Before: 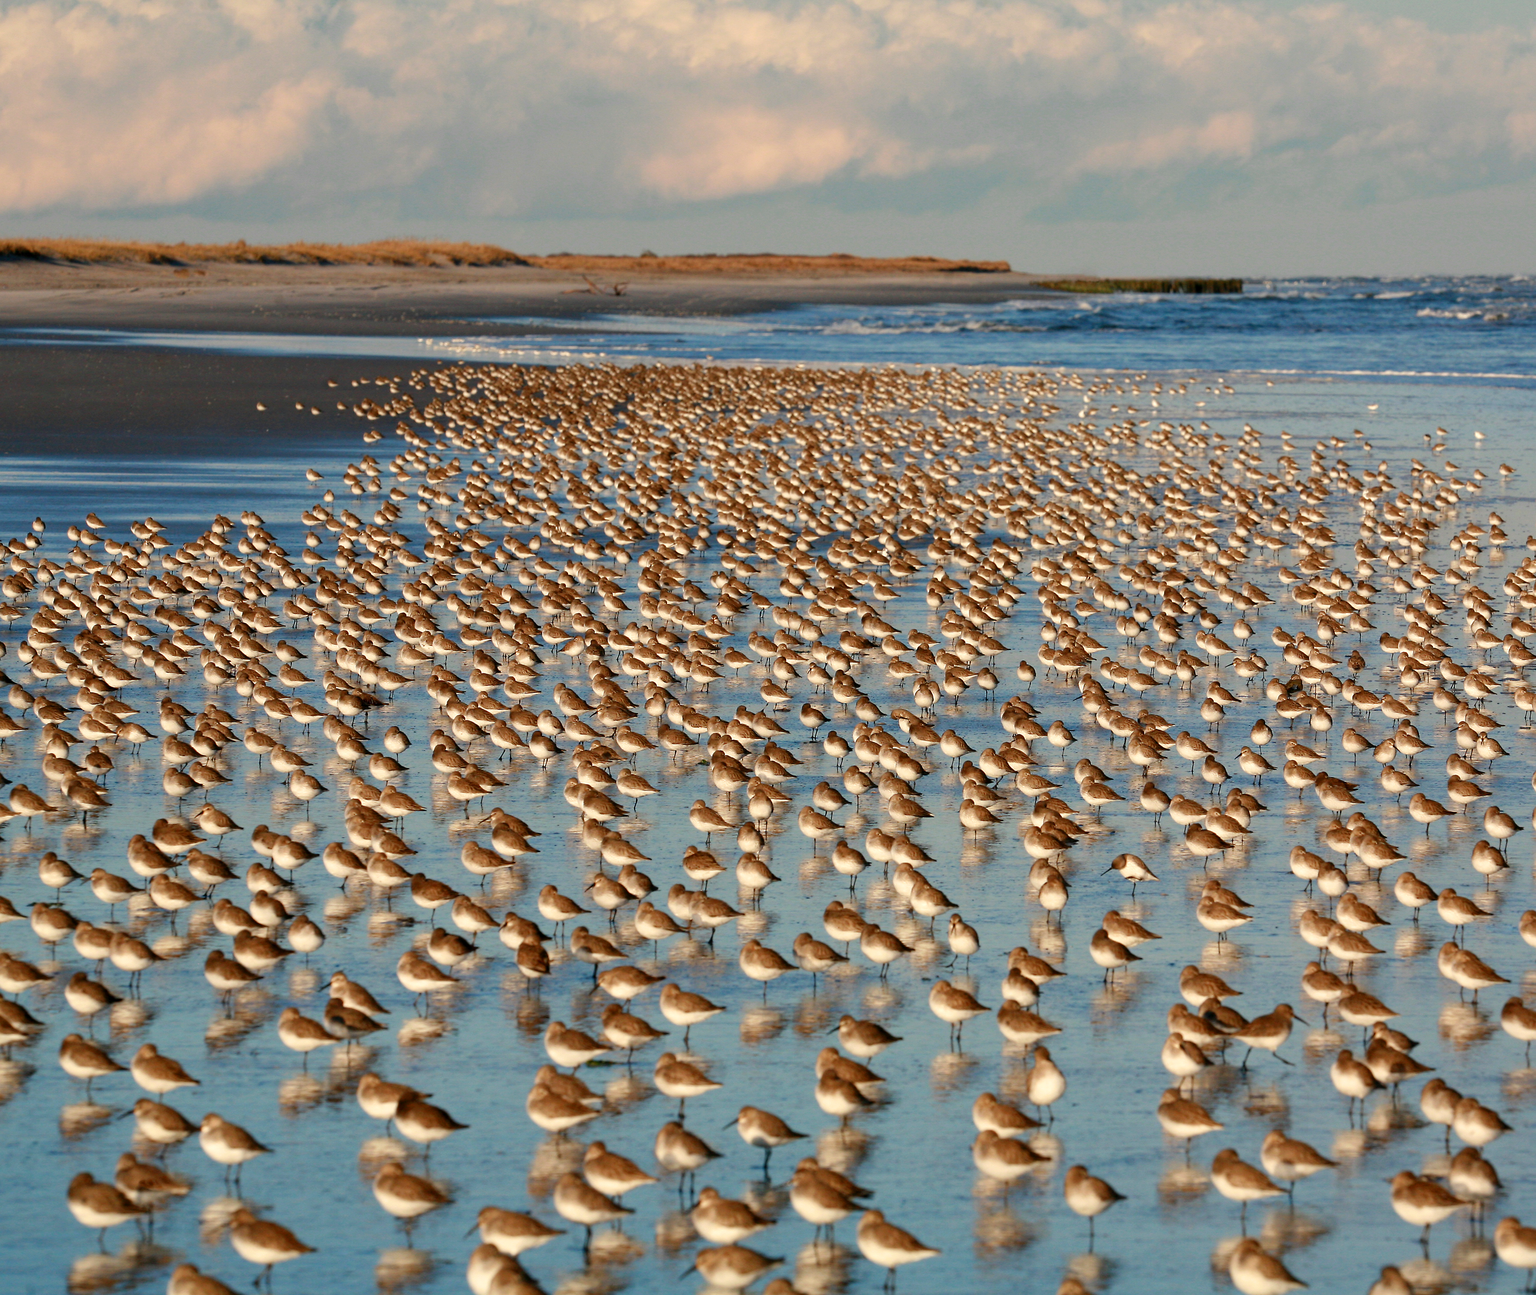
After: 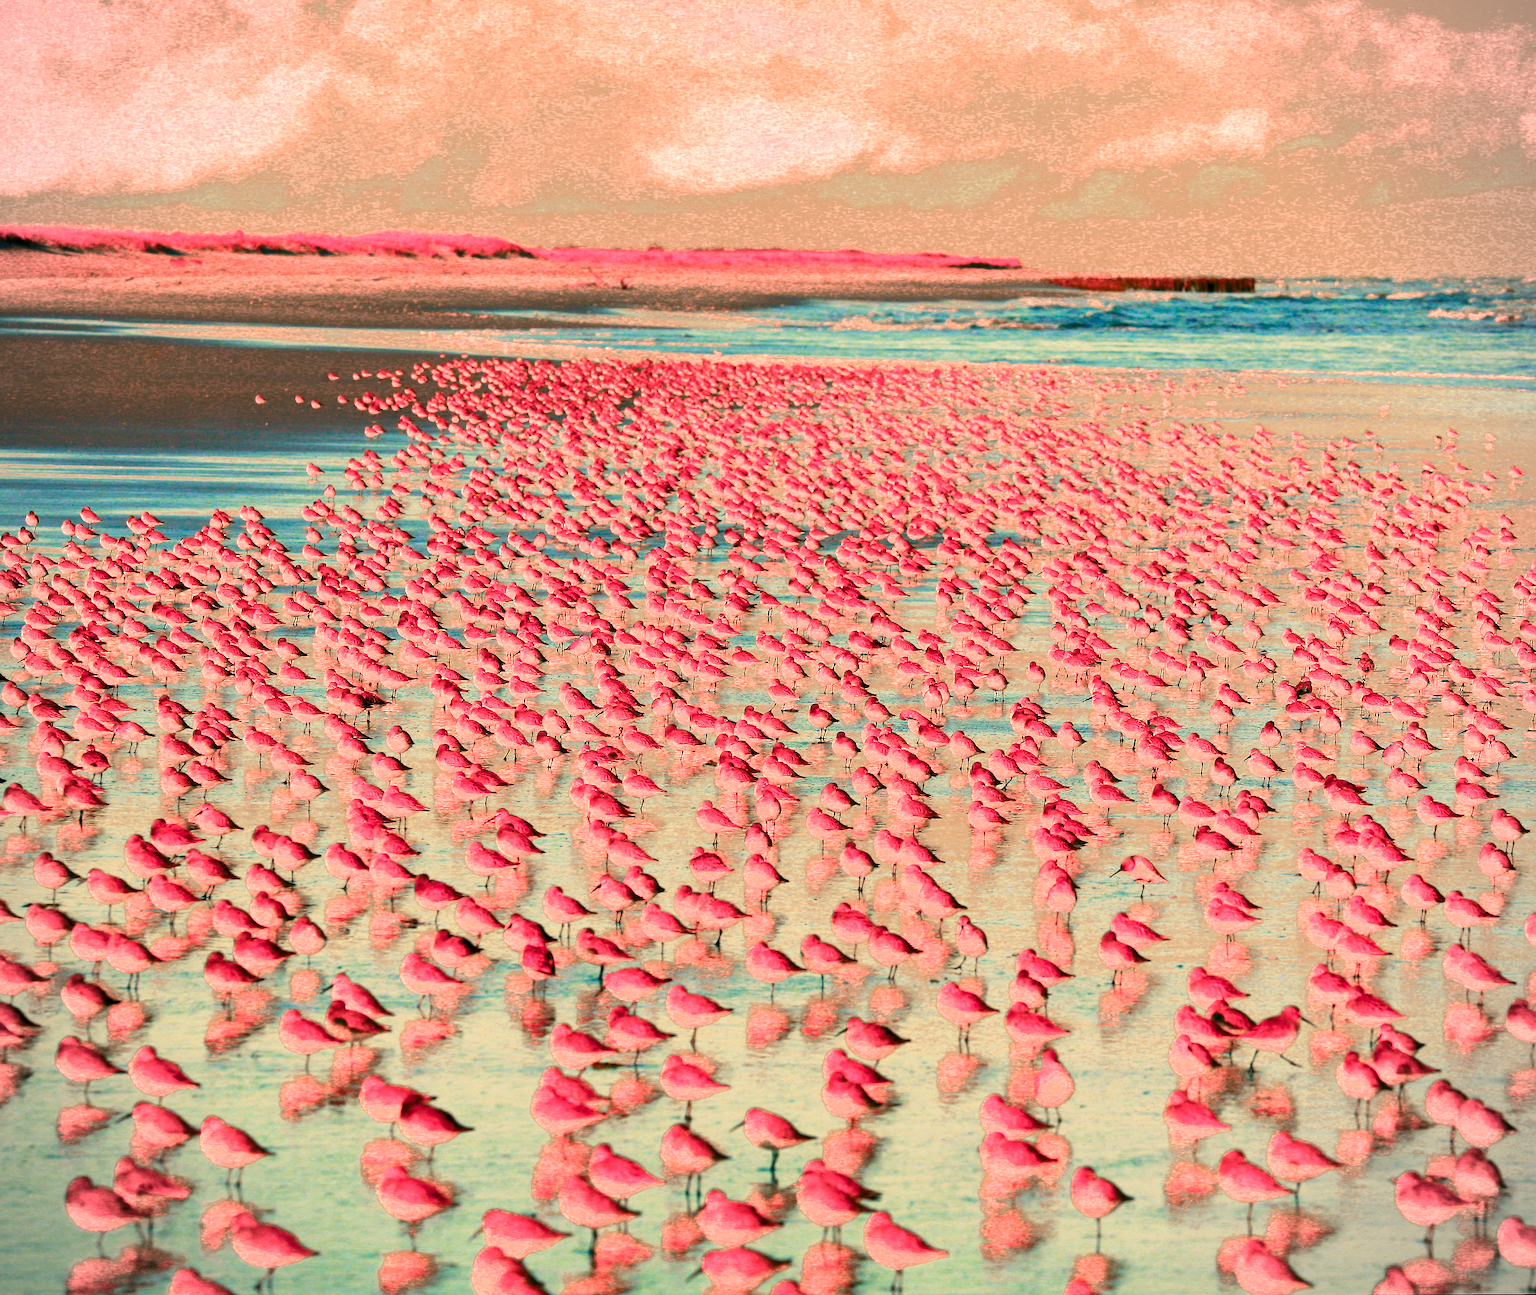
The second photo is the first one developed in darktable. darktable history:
color zones: curves: ch0 [(0.006, 0.385) (0.143, 0.563) (0.243, 0.321) (0.352, 0.464) (0.516, 0.456) (0.625, 0.5) (0.75, 0.5) (0.875, 0.5)]; ch1 [(0, 0.5) (0.134, 0.504) (0.246, 0.463) (0.421, 0.515) (0.5, 0.56) (0.625, 0.5) (0.75, 0.5) (0.875, 0.5)]; ch2 [(0, 0.5) (0.131, 0.426) (0.307, 0.289) (0.38, 0.188) (0.513, 0.216) (0.625, 0.548) (0.75, 0.468) (0.838, 0.396) (0.971, 0.311)]
rotate and perspective: rotation 0.174°, lens shift (vertical) 0.013, lens shift (horizontal) 0.019, shear 0.001, automatic cropping original format, crop left 0.007, crop right 0.991, crop top 0.016, crop bottom 0.997
exposure: black level correction 0, exposure 1.3 EV, compensate exposure bias true, compensate highlight preservation false
white balance: red 1.138, green 0.996, blue 0.812
contrast brightness saturation: contrast 0.15, brightness -0.01, saturation 0.1
vignetting: fall-off start 91.19%
sharpen: radius 1.4, amount 1.25, threshold 0.7
color balance rgb: perceptual saturation grading › global saturation 20%, global vibrance 20%
